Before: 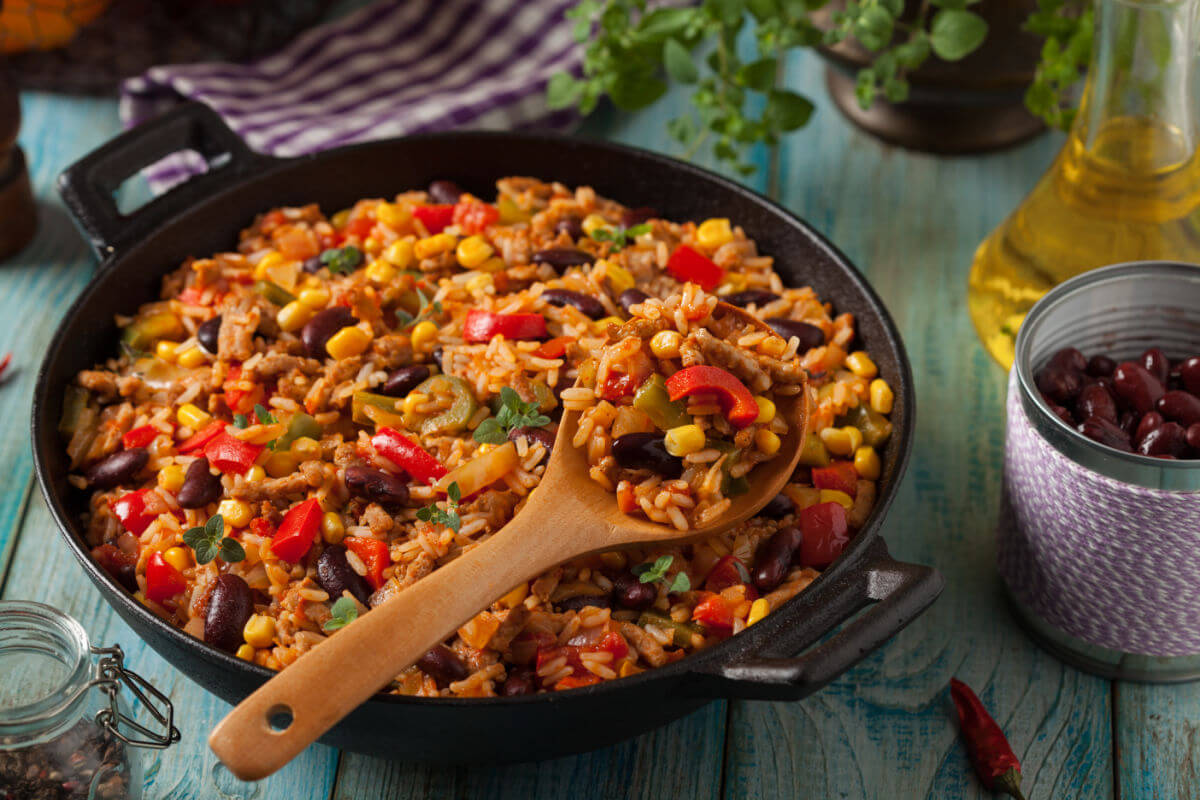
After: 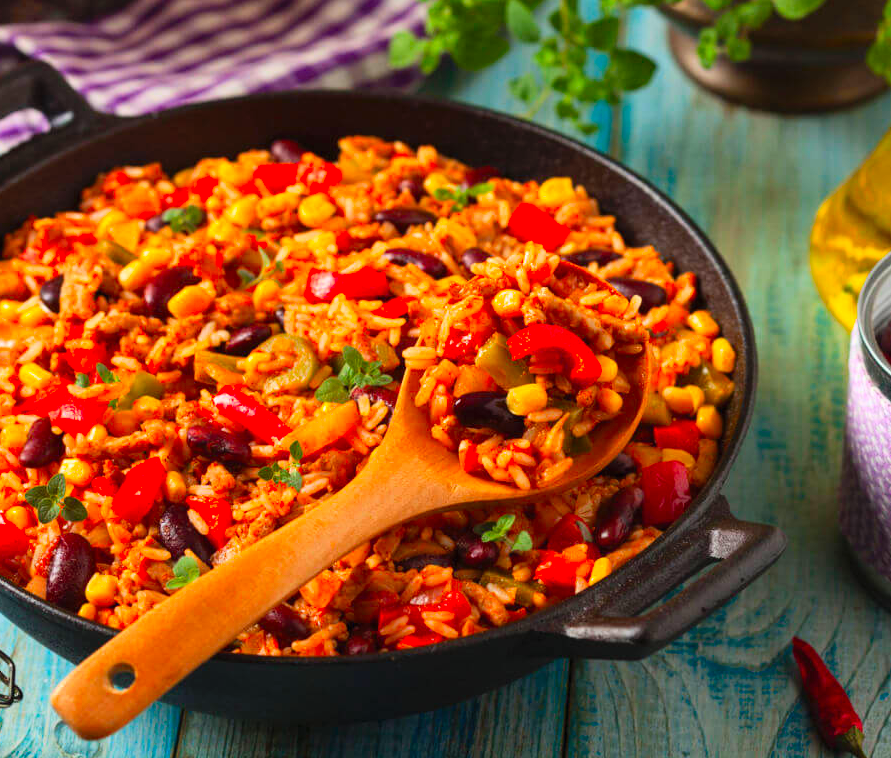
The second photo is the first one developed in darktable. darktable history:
contrast brightness saturation: contrast 0.2, brightness 0.202, saturation 0.801
crop and rotate: left 13.167%, top 5.249%, right 12.565%
shadows and highlights: radius 261.83, soften with gaussian
exposure: compensate exposure bias true, compensate highlight preservation false
